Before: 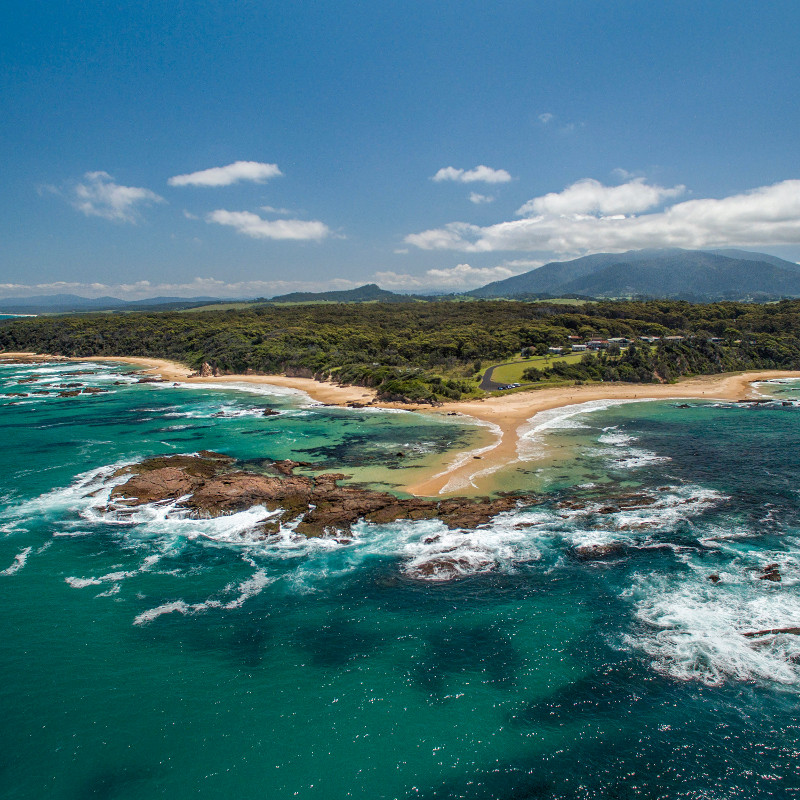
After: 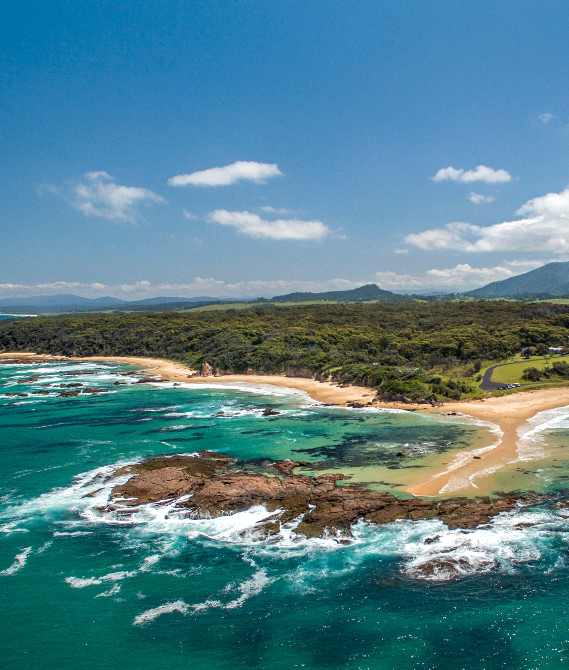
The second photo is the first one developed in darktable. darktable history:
exposure: exposure 0.233 EV, compensate highlight preservation false
crop: right 28.849%, bottom 16.206%
